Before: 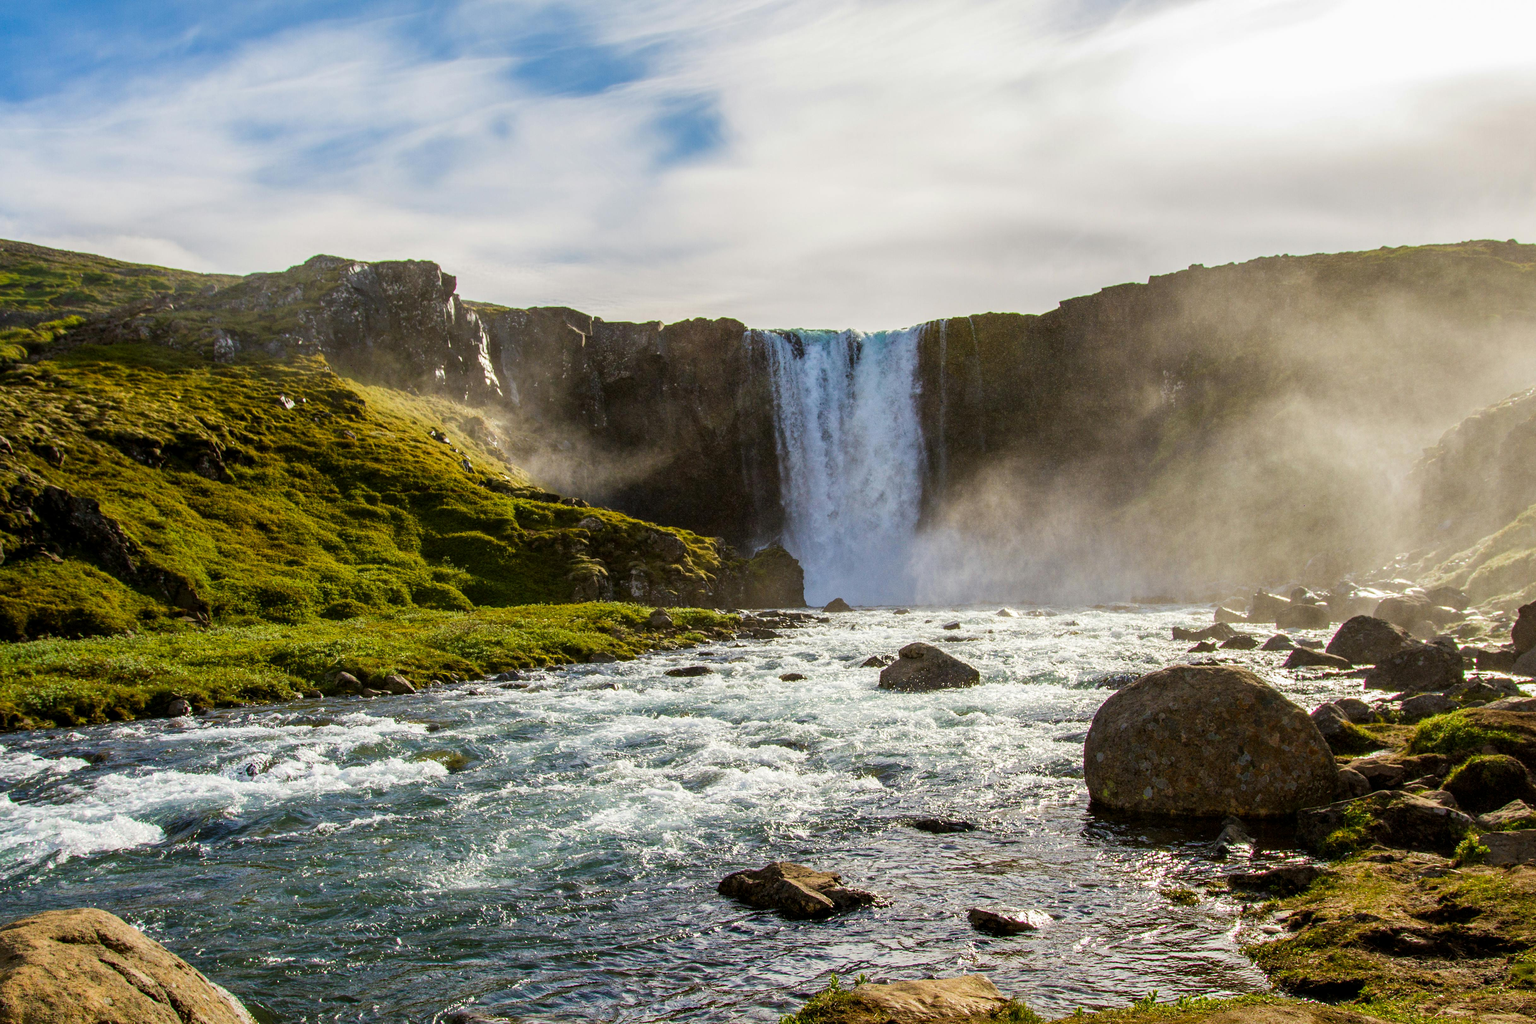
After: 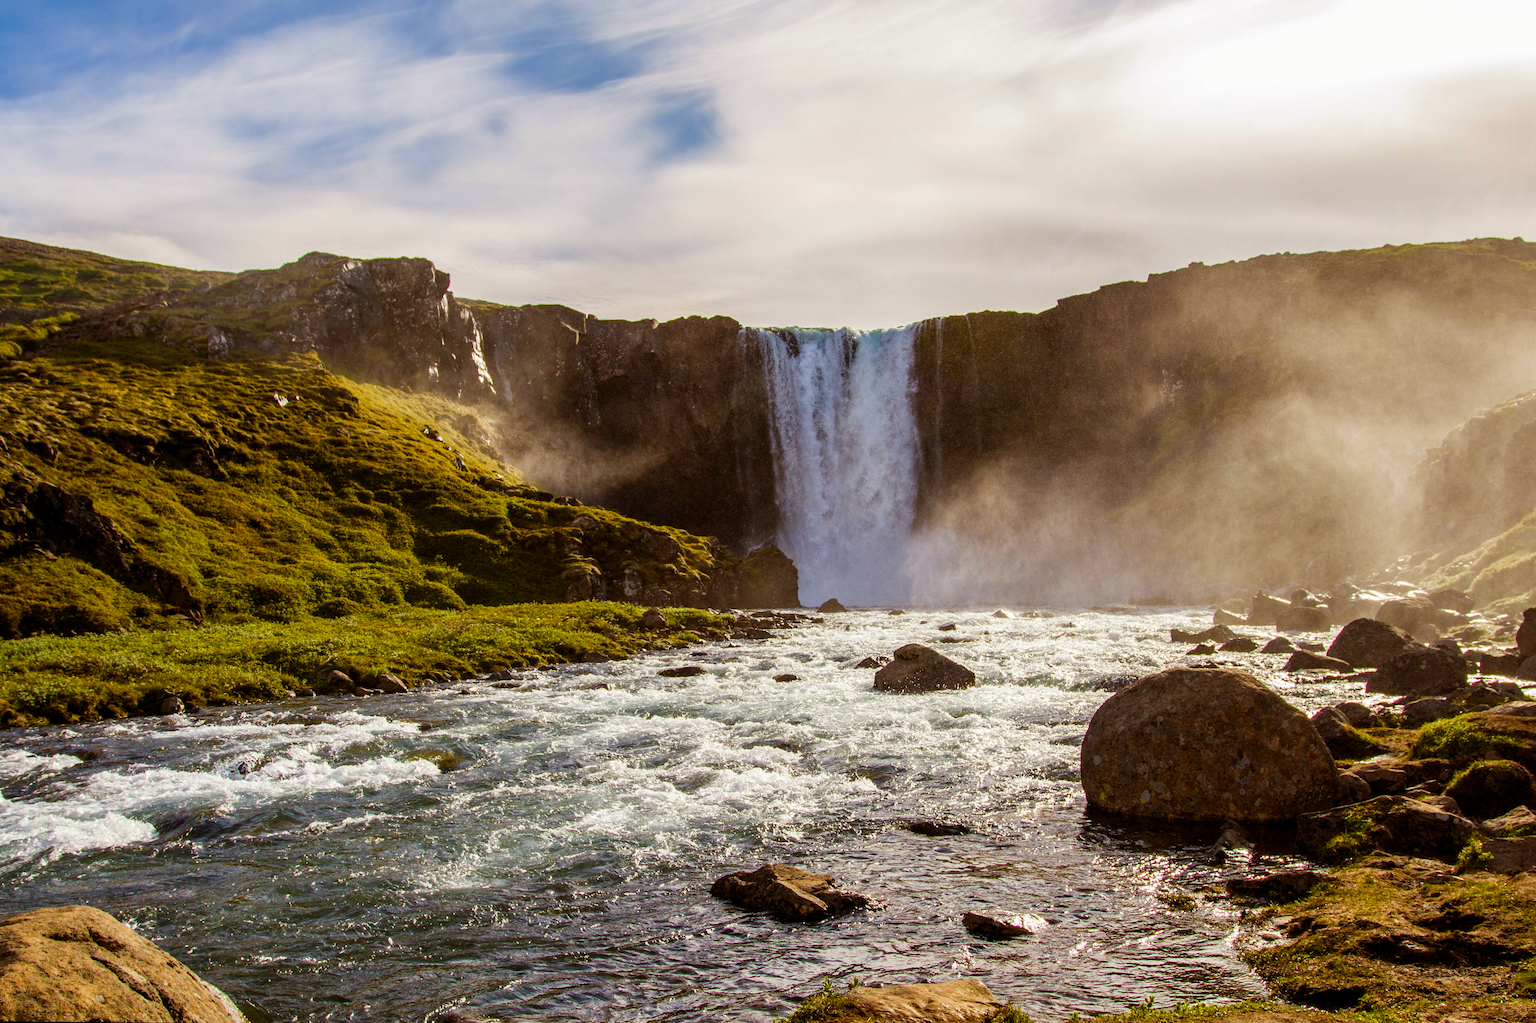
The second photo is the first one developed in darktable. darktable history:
rgb levels: mode RGB, independent channels, levels [[0, 0.5, 1], [0, 0.521, 1], [0, 0.536, 1]]
rotate and perspective: rotation 0.192°, lens shift (horizontal) -0.015, crop left 0.005, crop right 0.996, crop top 0.006, crop bottom 0.99
